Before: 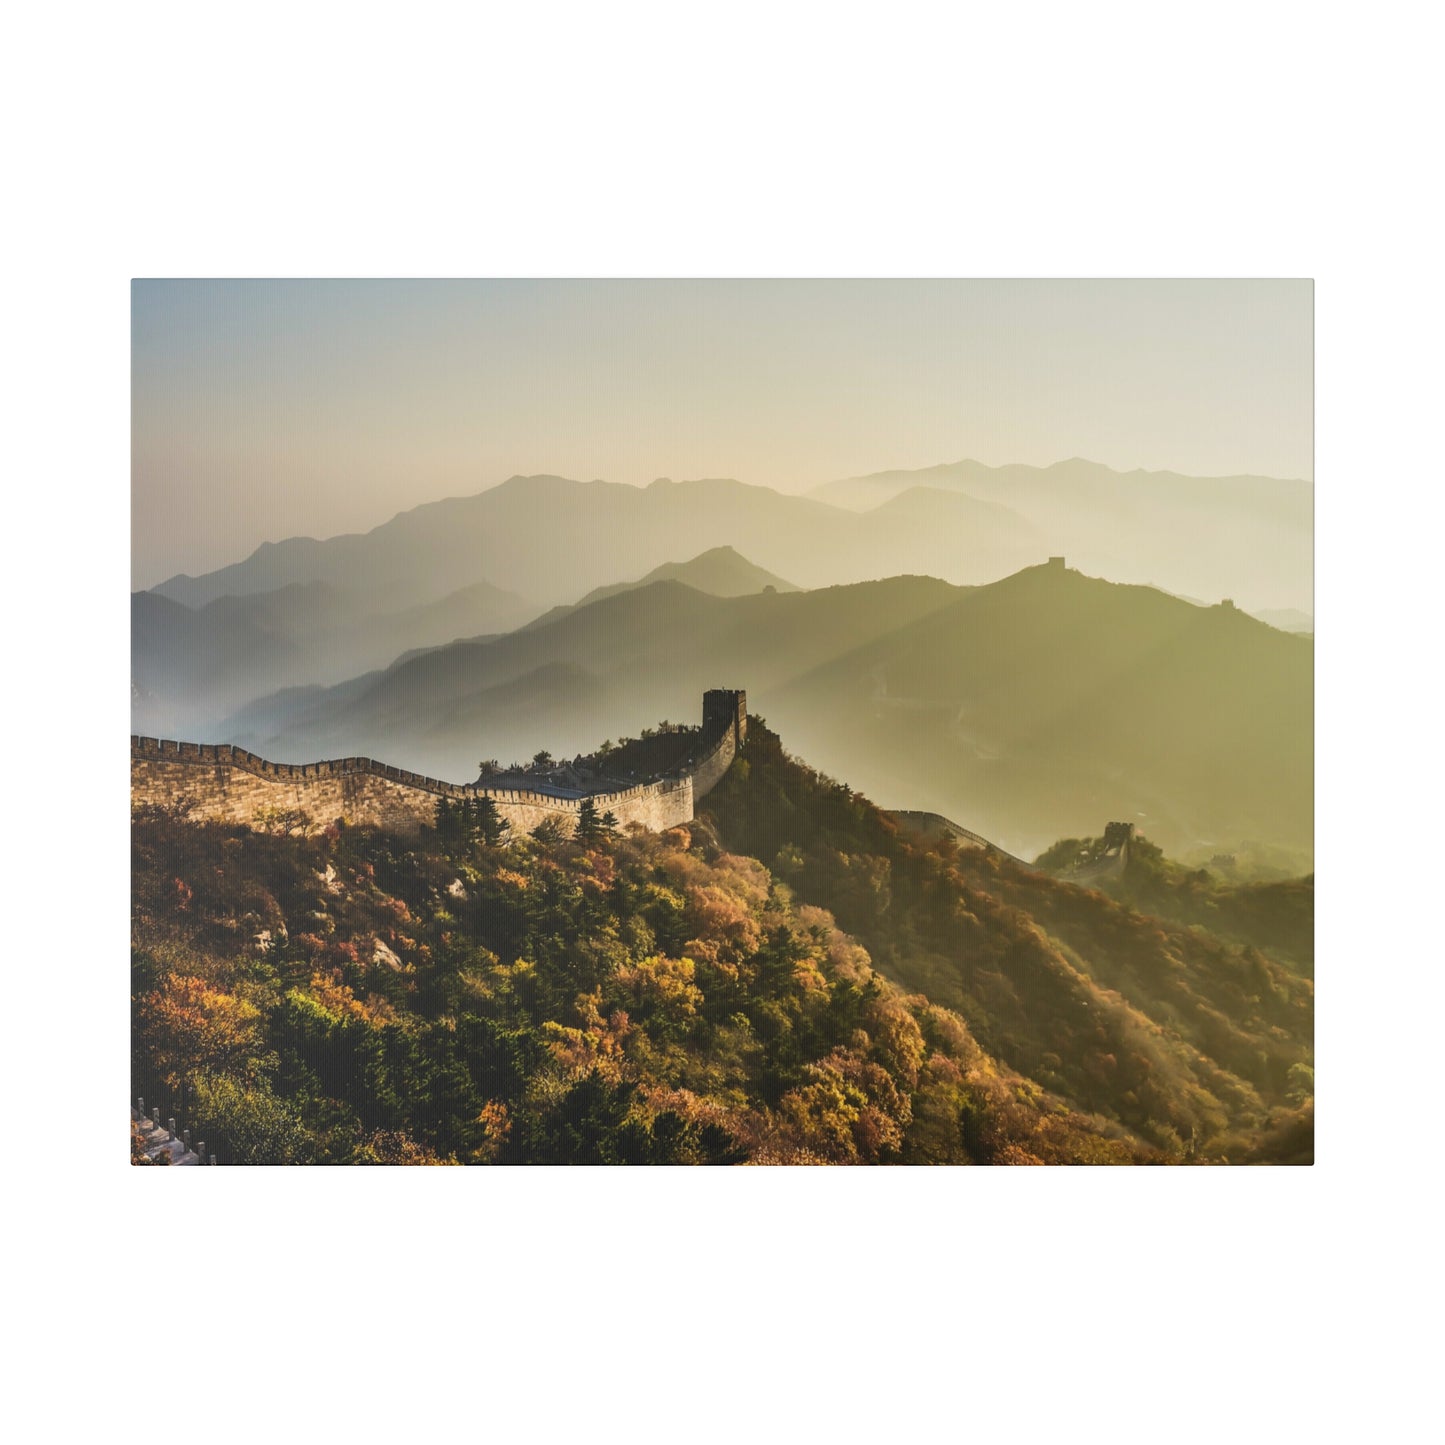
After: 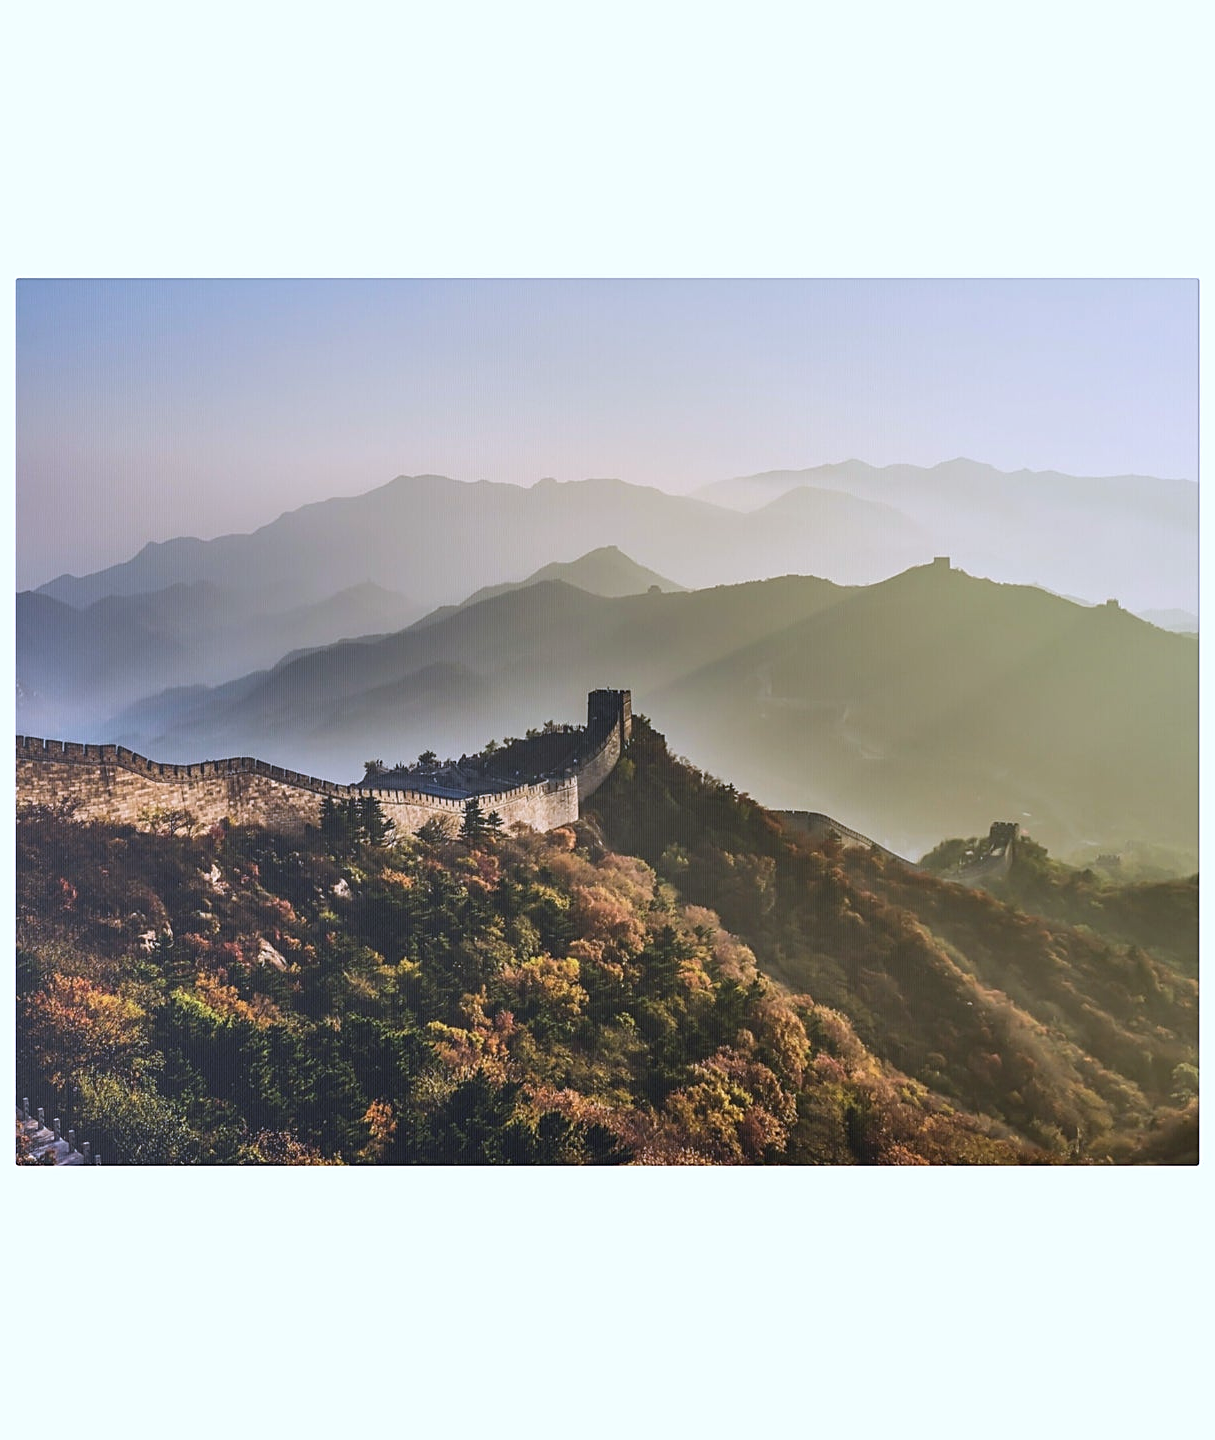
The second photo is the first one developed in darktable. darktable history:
sharpen: on, module defaults
crop: left 8.026%, right 7.374%
color calibration: illuminant as shot in camera, x 0.379, y 0.396, temperature 4138.76 K
